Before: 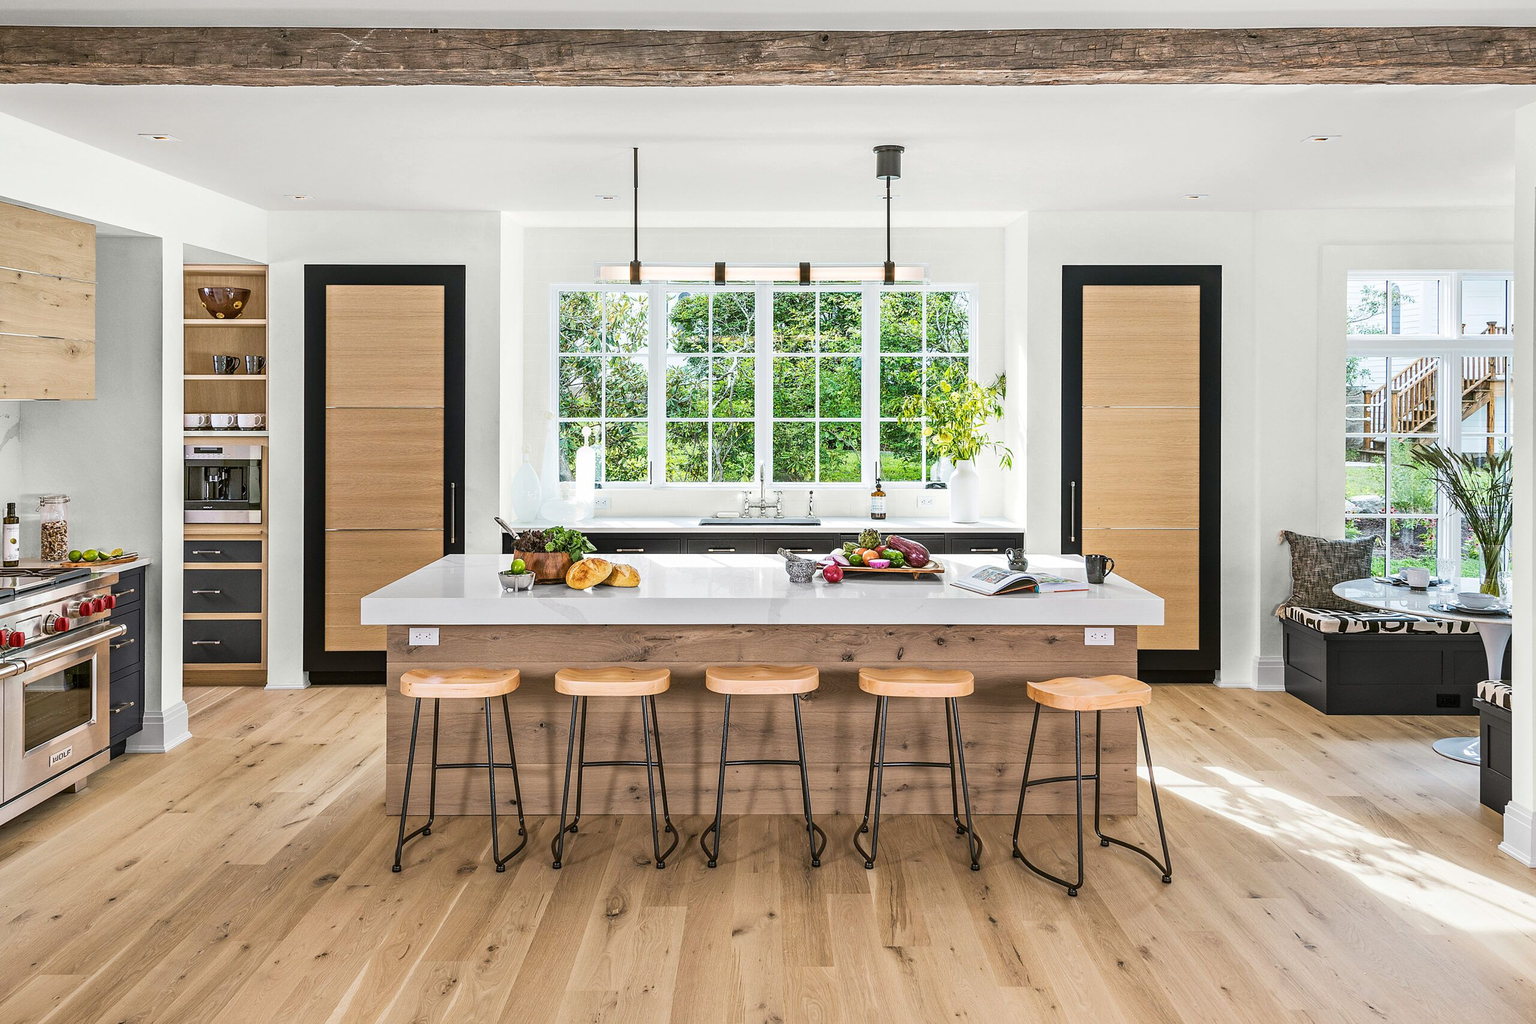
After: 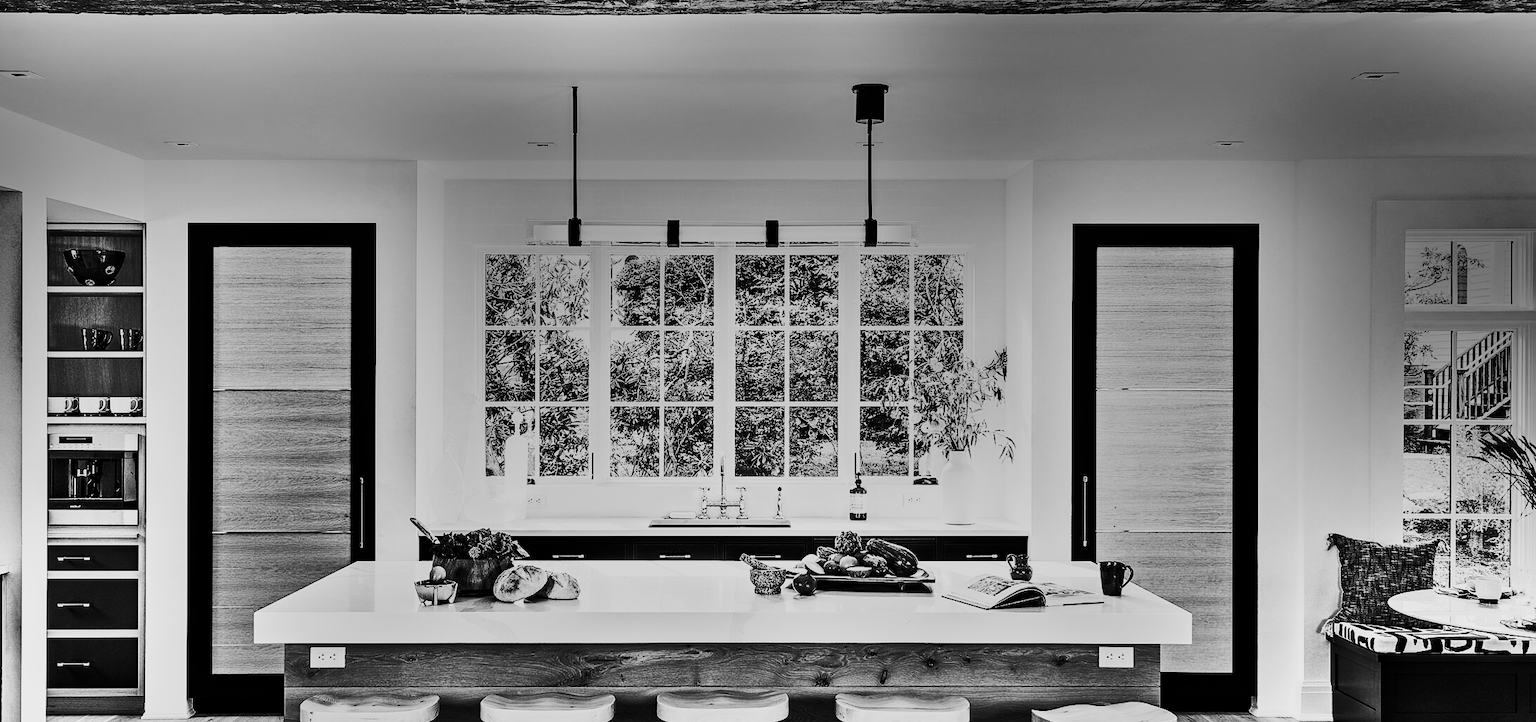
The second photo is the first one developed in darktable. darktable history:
tone curve: curves: ch0 [(0, 0) (0.236, 0.124) (0.373, 0.304) (0.542, 0.593) (0.737, 0.873) (1, 1)]; ch1 [(0, 0) (0.399, 0.328) (0.488, 0.484) (0.598, 0.624) (1, 1)]; ch2 [(0, 0) (0.448, 0.405) (0.523, 0.511) (0.592, 0.59) (1, 1)], color space Lab, independent channels, preserve colors none
filmic rgb: black relative exposure -7.75 EV, white relative exposure 4.4 EV, threshold 3 EV, target black luminance 0%, hardness 3.76, latitude 50.51%, contrast 1.074, highlights saturation mix 10%, shadows ↔ highlights balance -0.22%, color science v4 (2020), enable highlight reconstruction true
crop and rotate: left 9.345%, top 7.22%, right 4.982%, bottom 32.331%
color balance: lift [1, 1, 0.999, 1.001], gamma [1, 1.003, 1.005, 0.995], gain [1, 0.992, 0.988, 1.012], contrast 5%, output saturation 110%
contrast brightness saturation: contrast 0.24, brightness 0.09
shadows and highlights: radius 123.98, shadows 100, white point adjustment -3, highlights -100, highlights color adjustment 89.84%, soften with gaussian
monochrome: a 32, b 64, size 2.3
